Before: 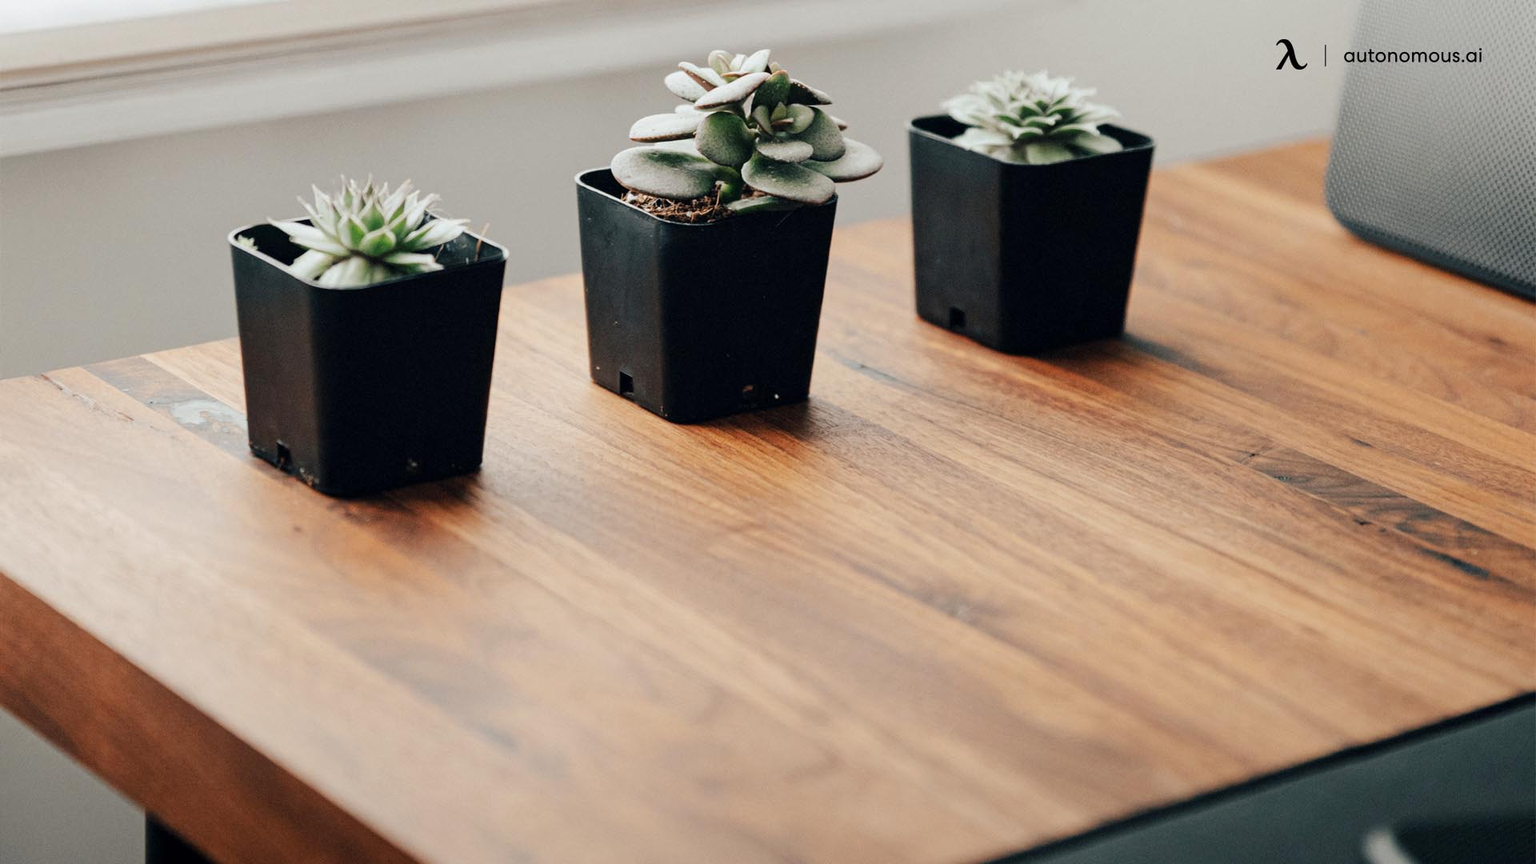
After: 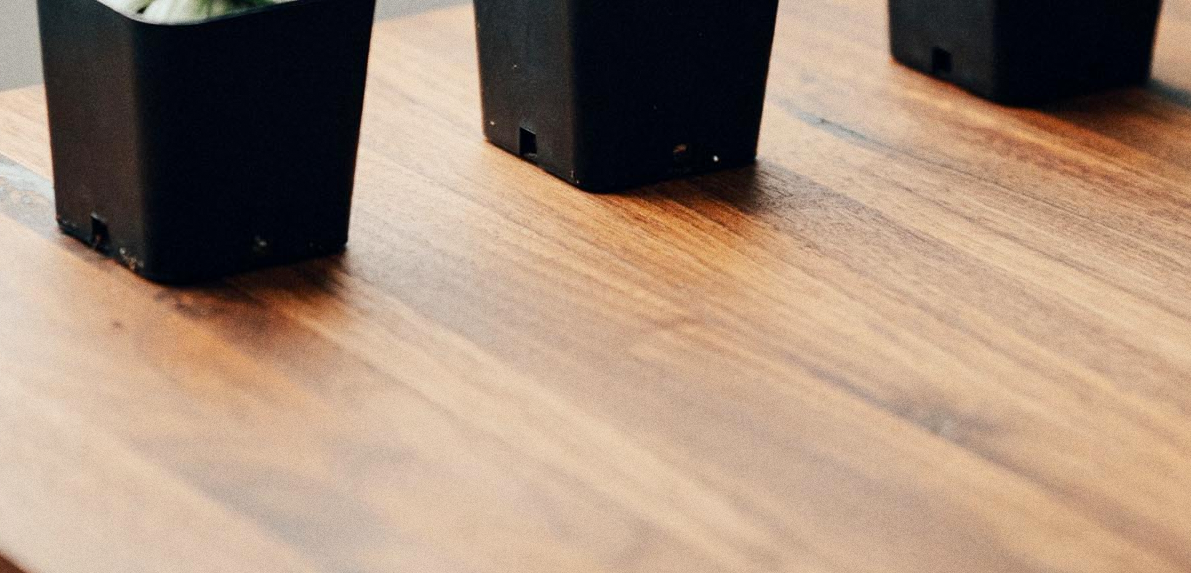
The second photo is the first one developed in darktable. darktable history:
contrast brightness saturation: contrast 0.14
crop: left 13.312%, top 31.28%, right 24.627%, bottom 15.582%
grain: coarseness 0.09 ISO
